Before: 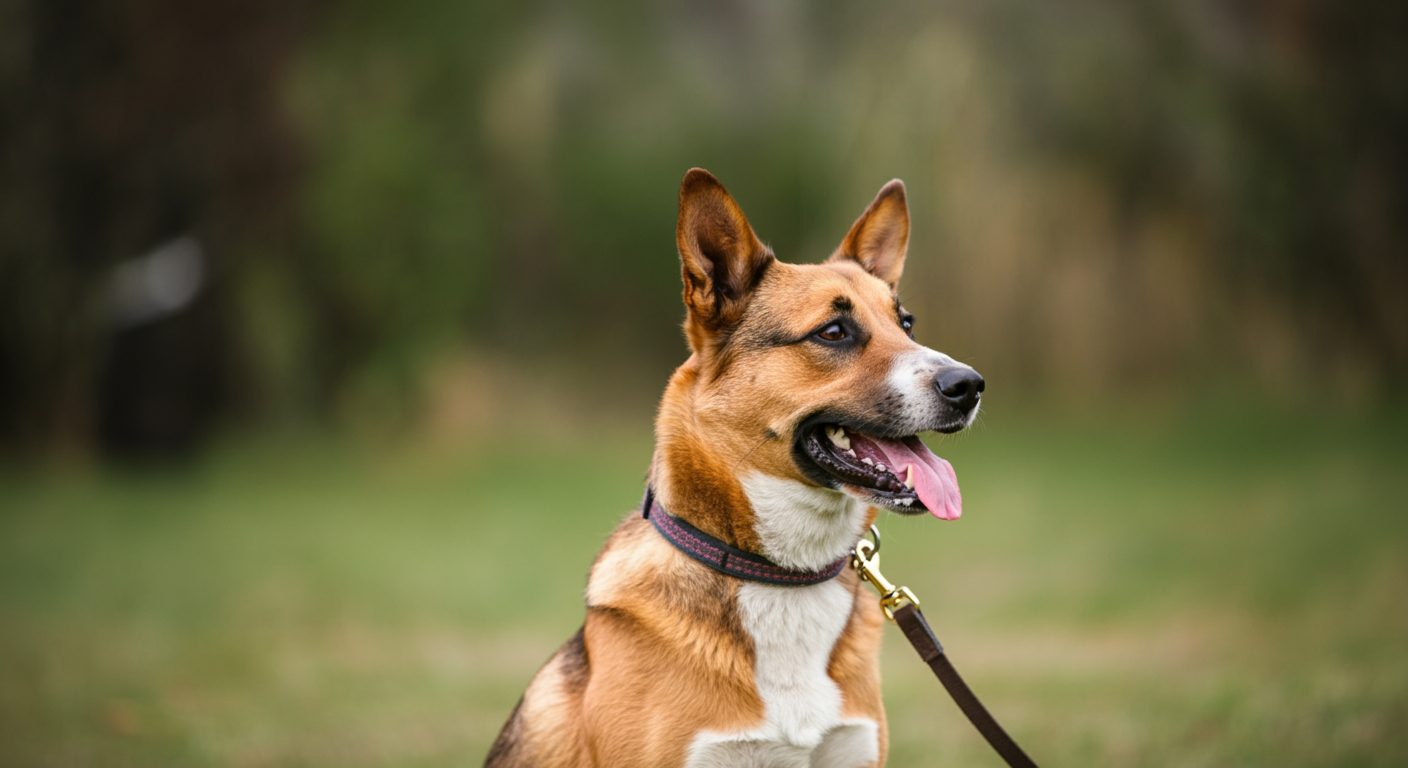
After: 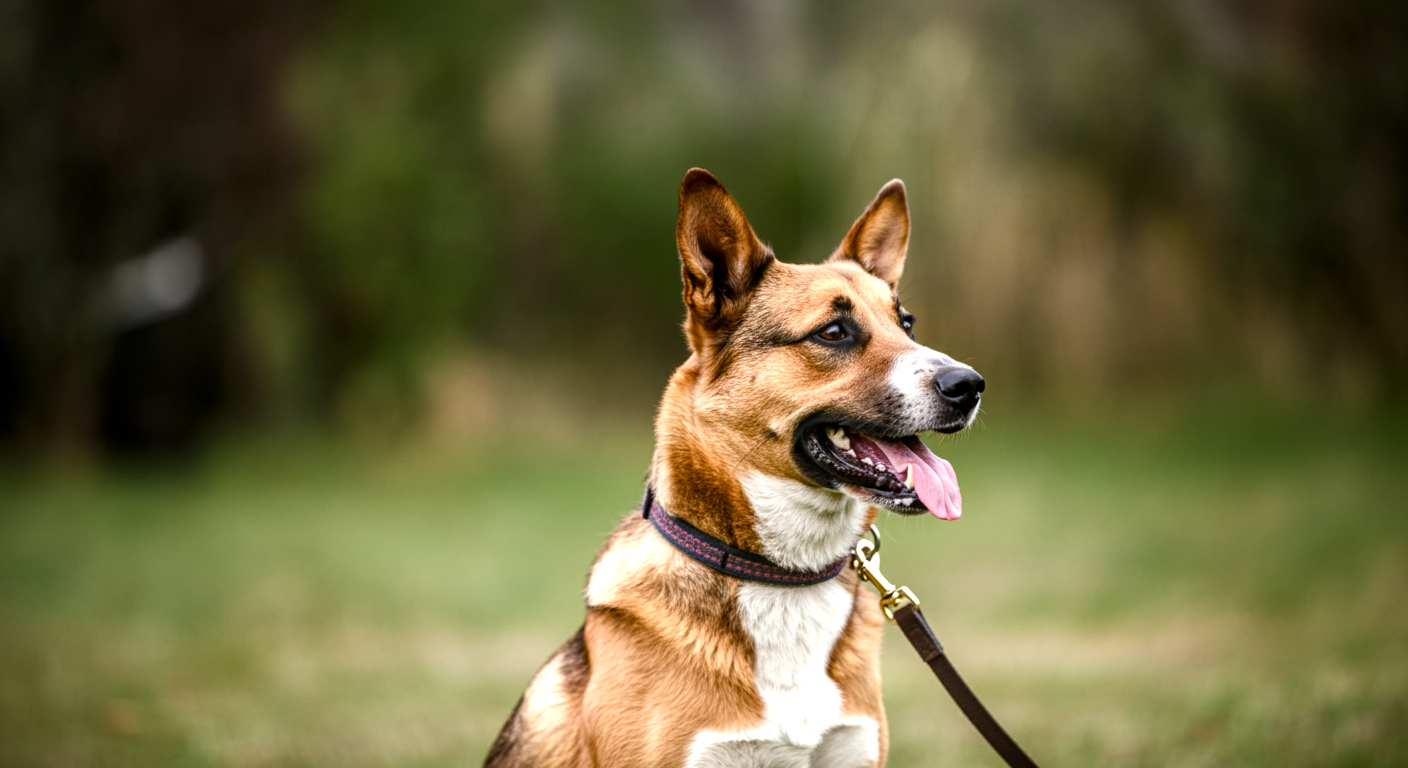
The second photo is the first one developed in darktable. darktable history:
color balance rgb: shadows lift › luminance -20%, power › hue 72.24°, highlights gain › luminance 15%, global offset › hue 171.6°, perceptual saturation grading › highlights -30%, perceptual saturation grading › shadows 20%, global vibrance 30%, contrast 10%
local contrast: detail 130%
